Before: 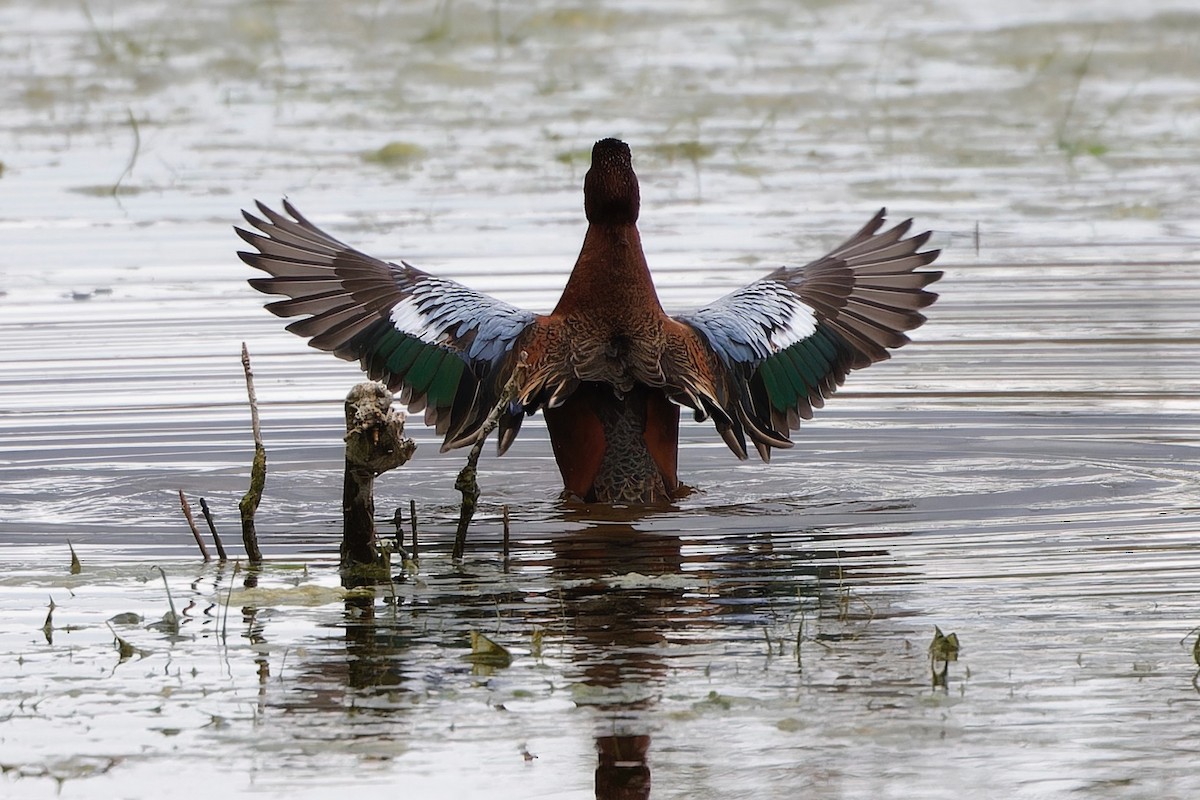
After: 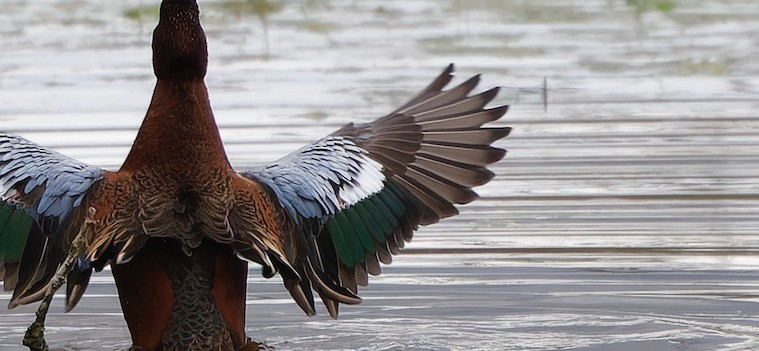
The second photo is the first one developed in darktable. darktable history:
crop: left 36.053%, top 18.003%, right 0.625%, bottom 38.001%
